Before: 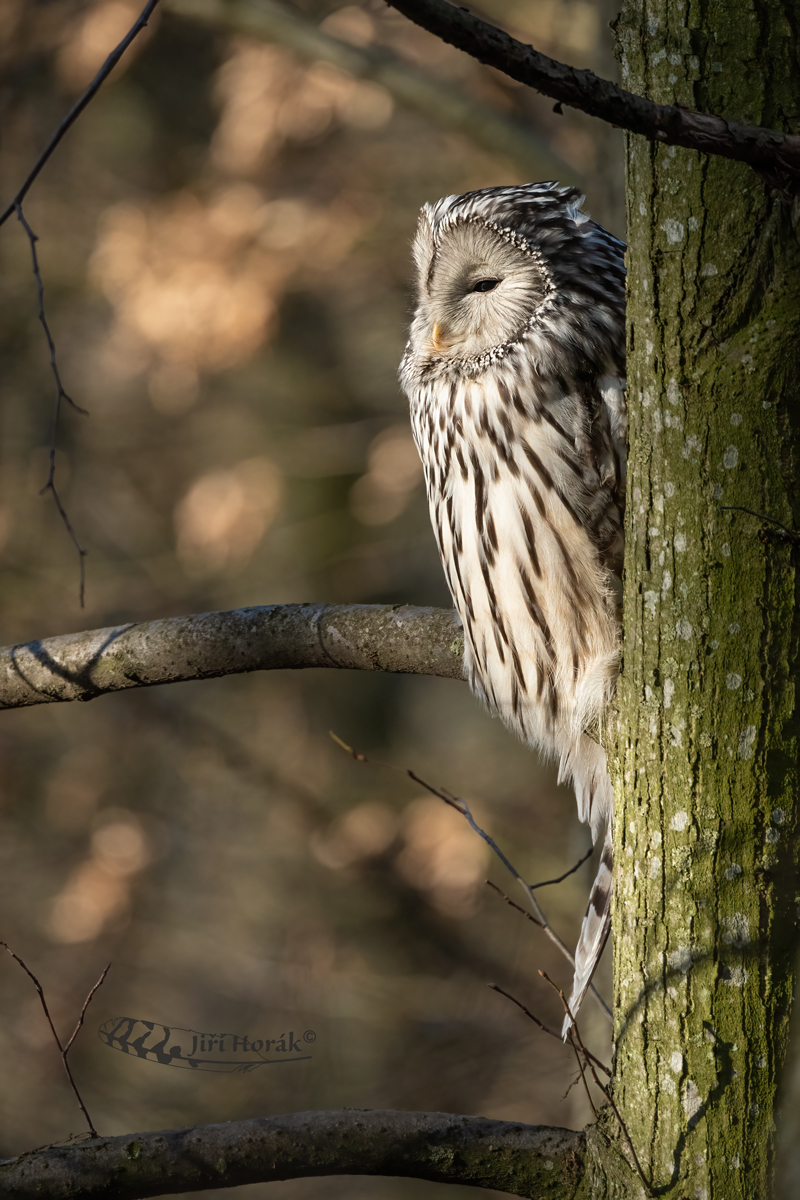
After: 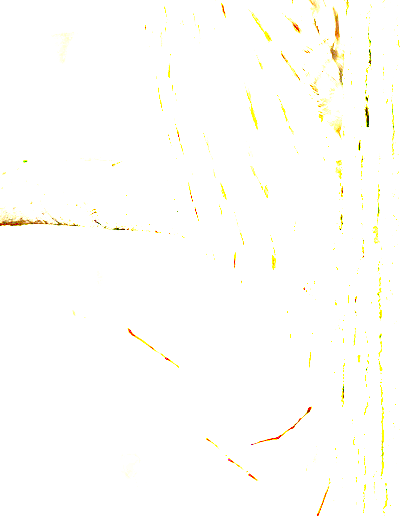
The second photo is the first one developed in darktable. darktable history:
haze removal: compatibility mode true, adaptive false
crop: left 35.175%, top 36.978%, right 14.703%, bottom 19.939%
tone equalizer: on, module defaults
exposure: exposure 7.932 EV, compensate highlight preservation false
local contrast: mode bilateral grid, contrast 20, coarseness 20, detail 150%, midtone range 0.2
